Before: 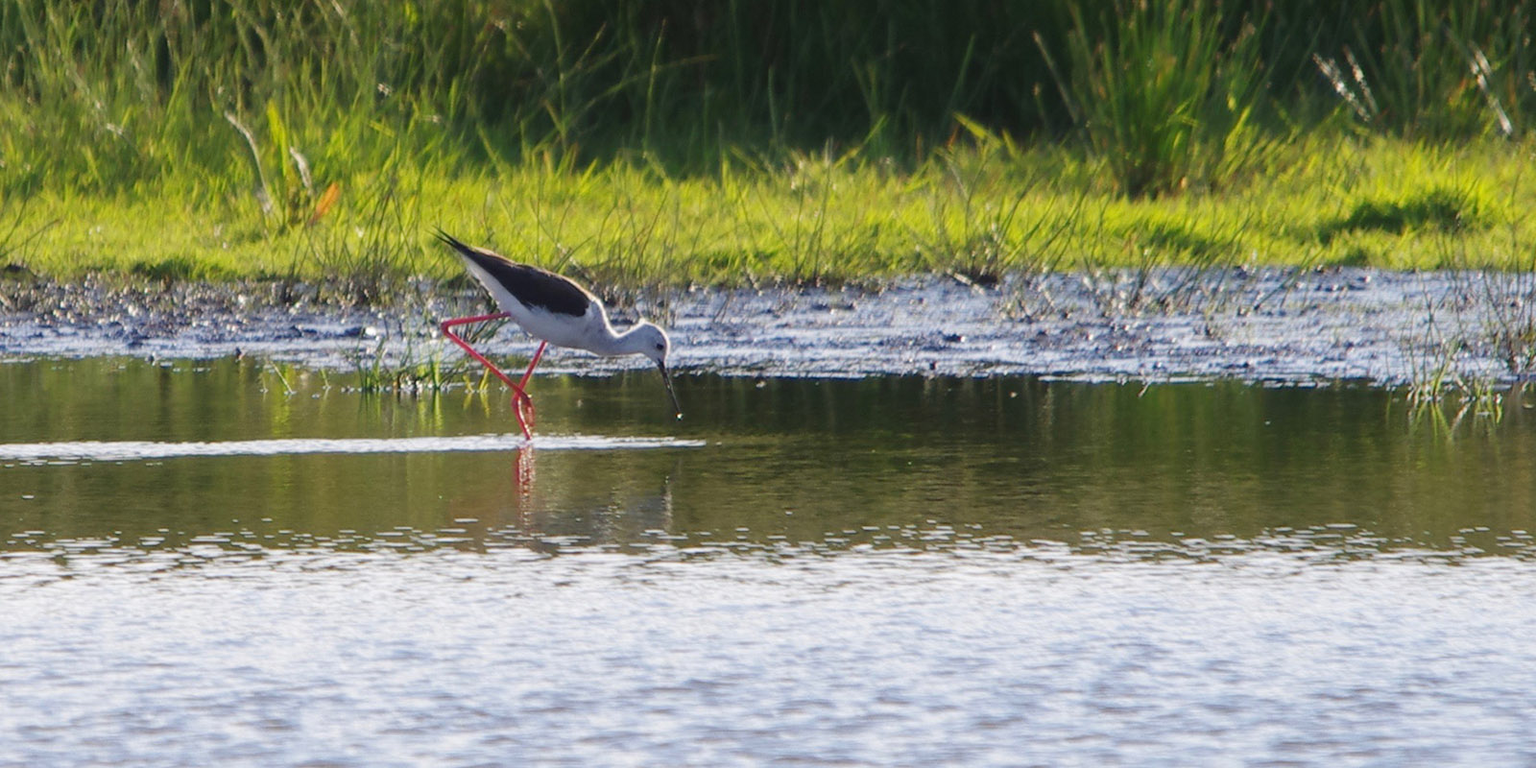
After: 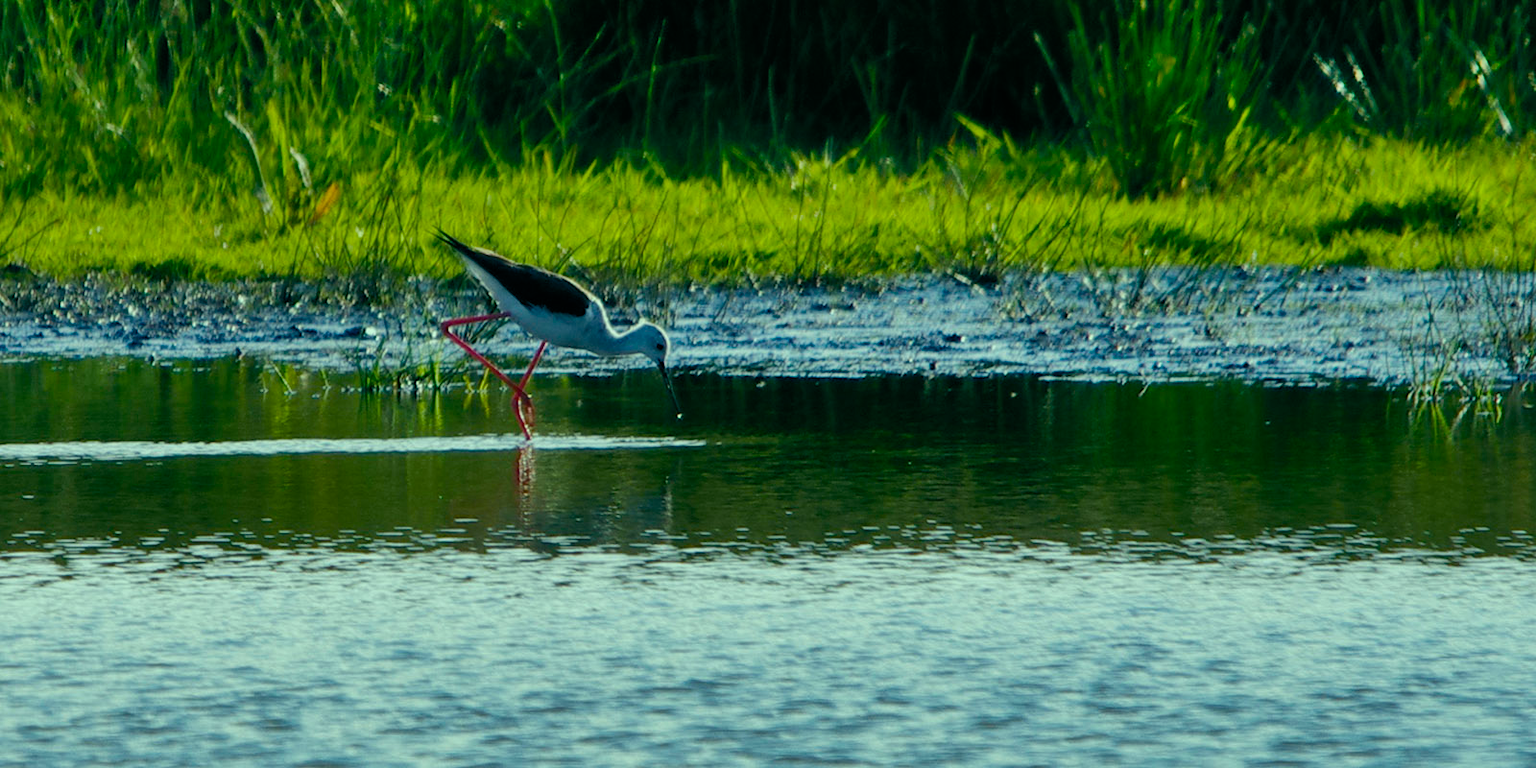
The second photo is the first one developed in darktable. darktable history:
color balance rgb: shadows lift › luminance -7.7%, shadows lift › chroma 2.13%, shadows lift › hue 165.27°, power › luminance -7.77%, power › chroma 1.1%, power › hue 215.88°, highlights gain › luminance 15.15%, highlights gain › chroma 7%, highlights gain › hue 125.57°, global offset › luminance -0.33%, global offset › chroma 0.11%, global offset › hue 165.27°, perceptual saturation grading › global saturation 24.42%, perceptual saturation grading › highlights -24.42%, perceptual saturation grading › mid-tones 24.42%, perceptual saturation grading › shadows 40%, perceptual brilliance grading › global brilliance -5%, perceptual brilliance grading › highlights 24.42%, perceptual brilliance grading › mid-tones 7%, perceptual brilliance grading › shadows -5%
exposure: exposure -1 EV, compensate highlight preservation false
shadows and highlights: shadows 52.42, soften with gaussian
